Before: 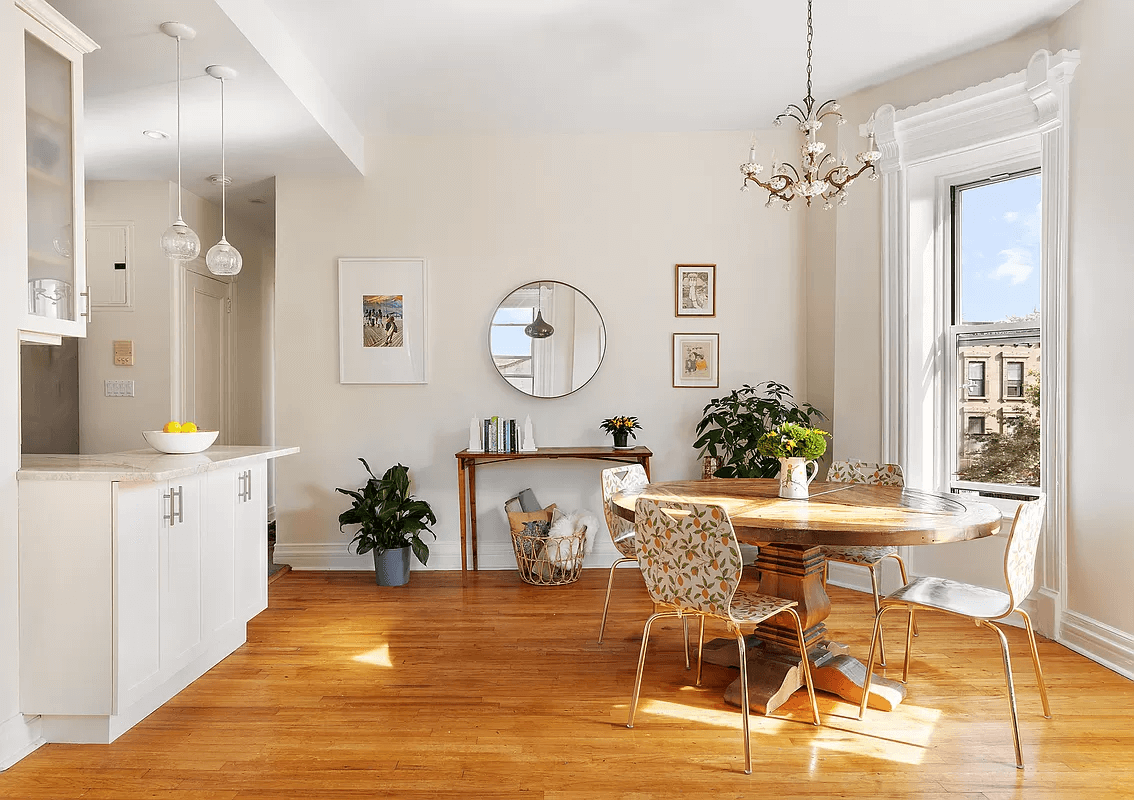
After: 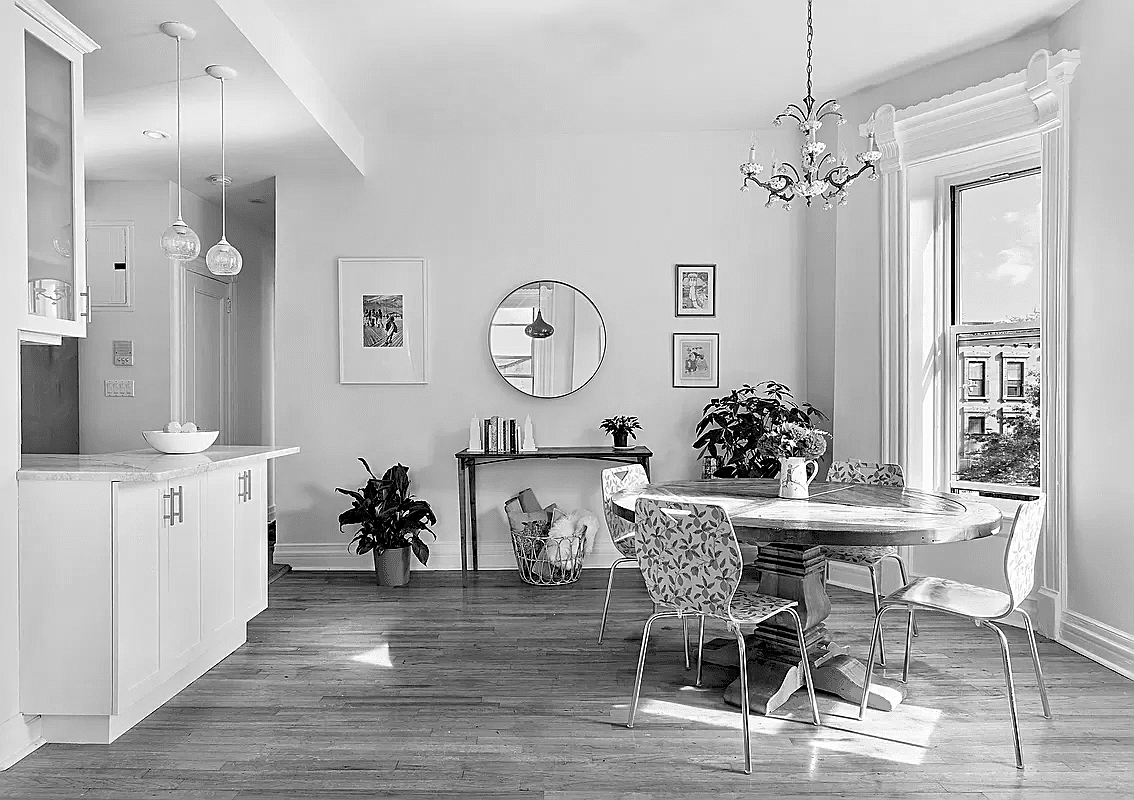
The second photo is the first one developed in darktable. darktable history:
sharpen: on, module defaults
monochrome: a 32, b 64, size 2.3
local contrast: mode bilateral grid, contrast 28, coarseness 16, detail 115%, midtone range 0.2
color balance rgb: shadows lift › chroma 3%, shadows lift › hue 280.8°, power › hue 330°, highlights gain › chroma 3%, highlights gain › hue 75.6°, global offset › luminance -1%, perceptual saturation grading › global saturation 20%, perceptual saturation grading › highlights -25%, perceptual saturation grading › shadows 50%, global vibrance 20%
